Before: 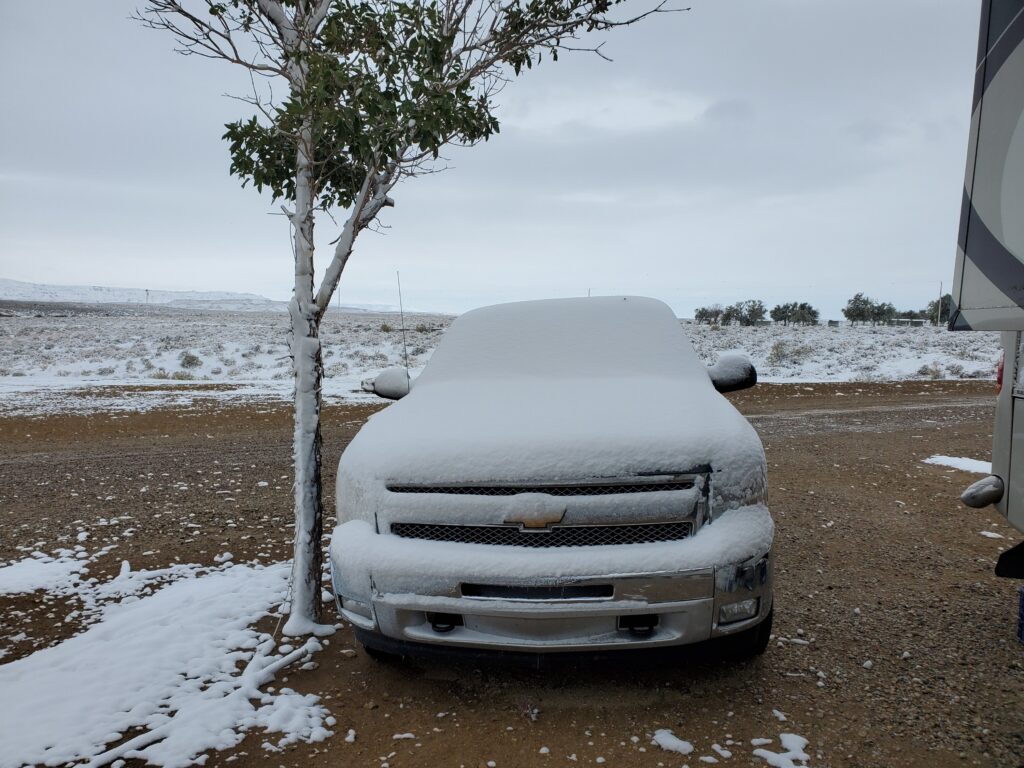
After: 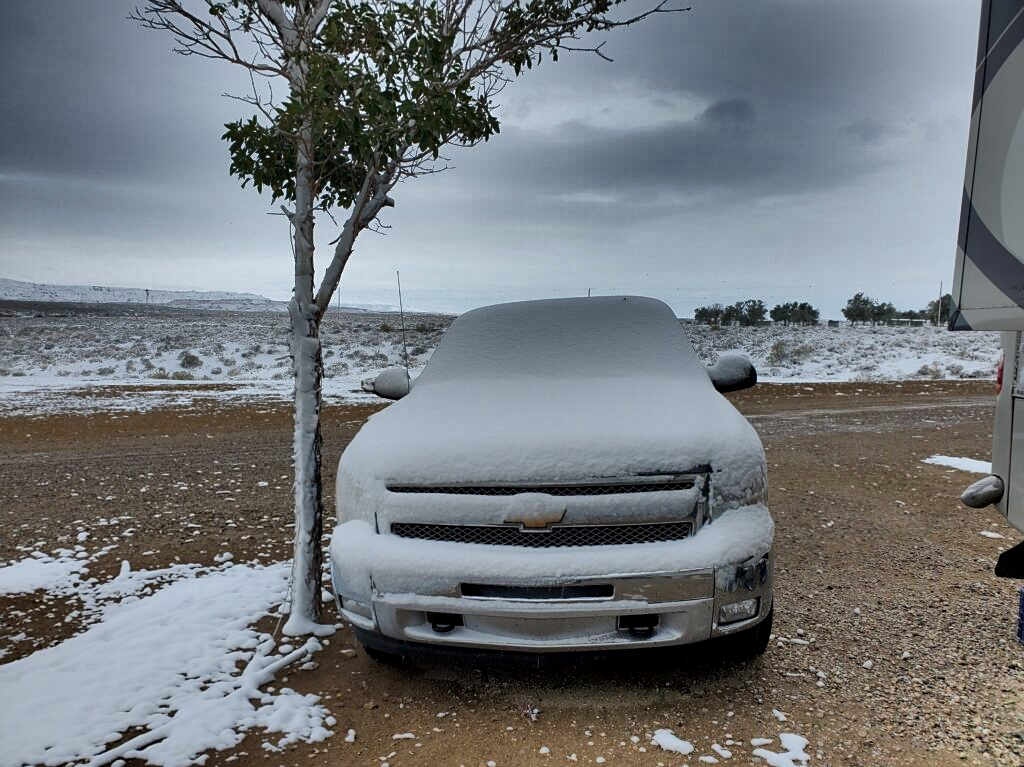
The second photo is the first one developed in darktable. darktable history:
crop: bottom 0.077%
sharpen: amount 0.209
shadows and highlights: radius 123.21, shadows 99.23, white point adjustment -2.95, highlights -99.24, soften with gaussian
exposure: black level correction 0.001, exposure 0.192 EV, compensate highlight preservation false
